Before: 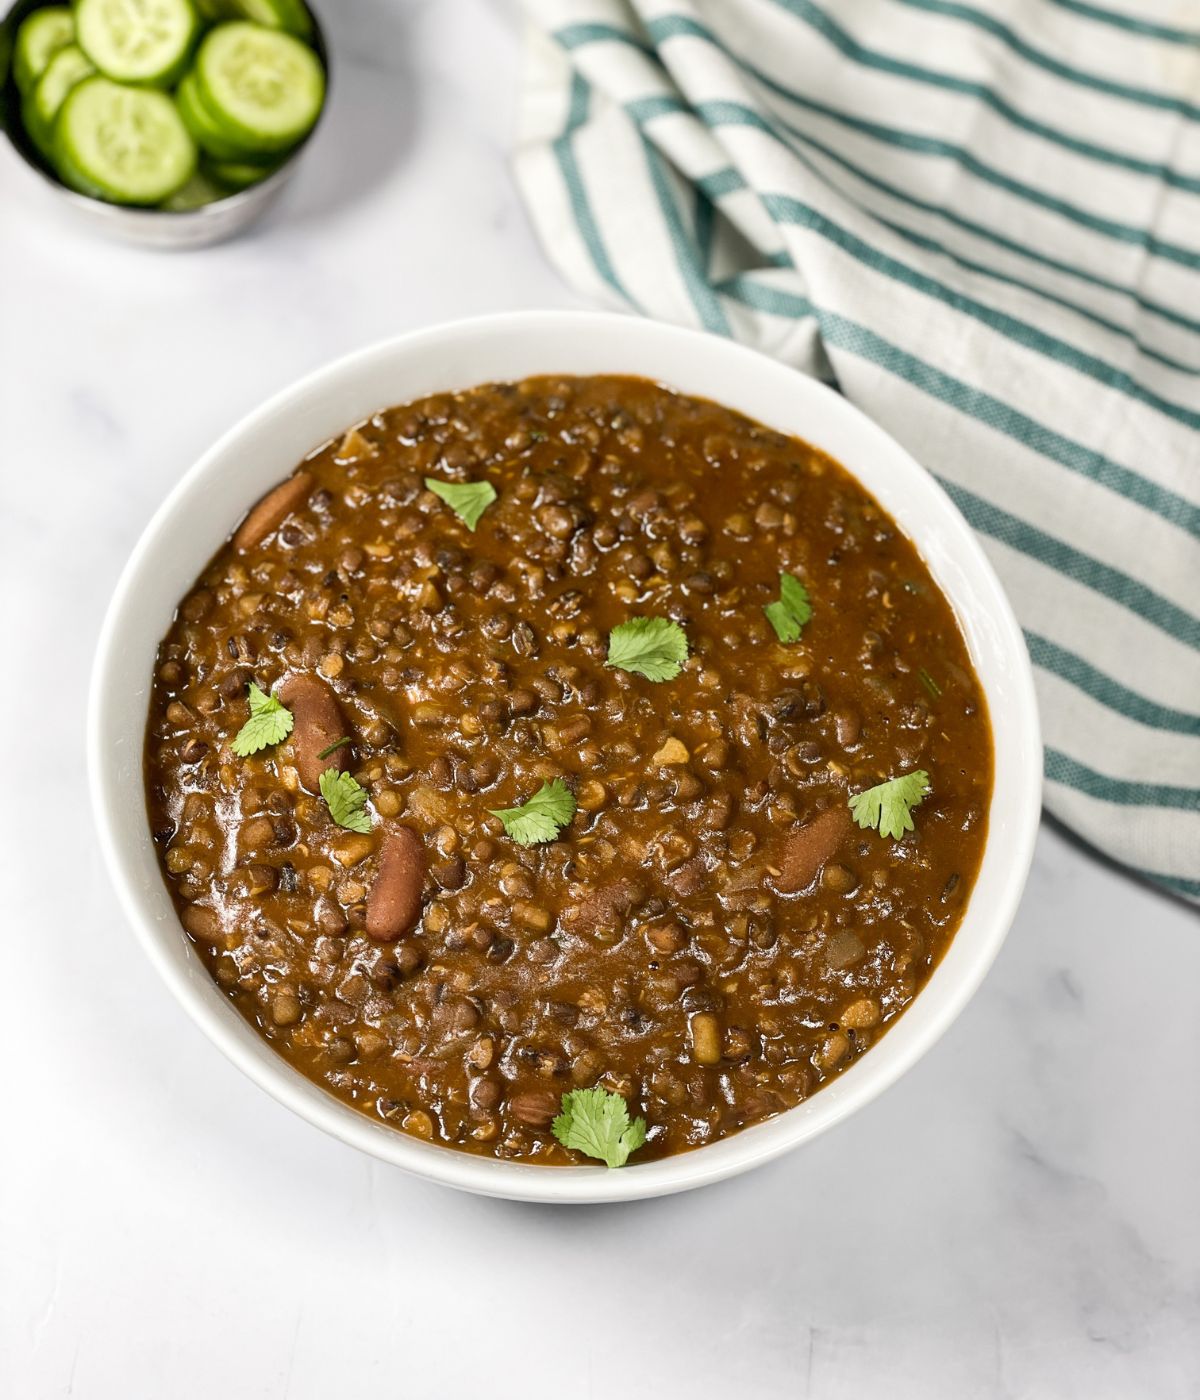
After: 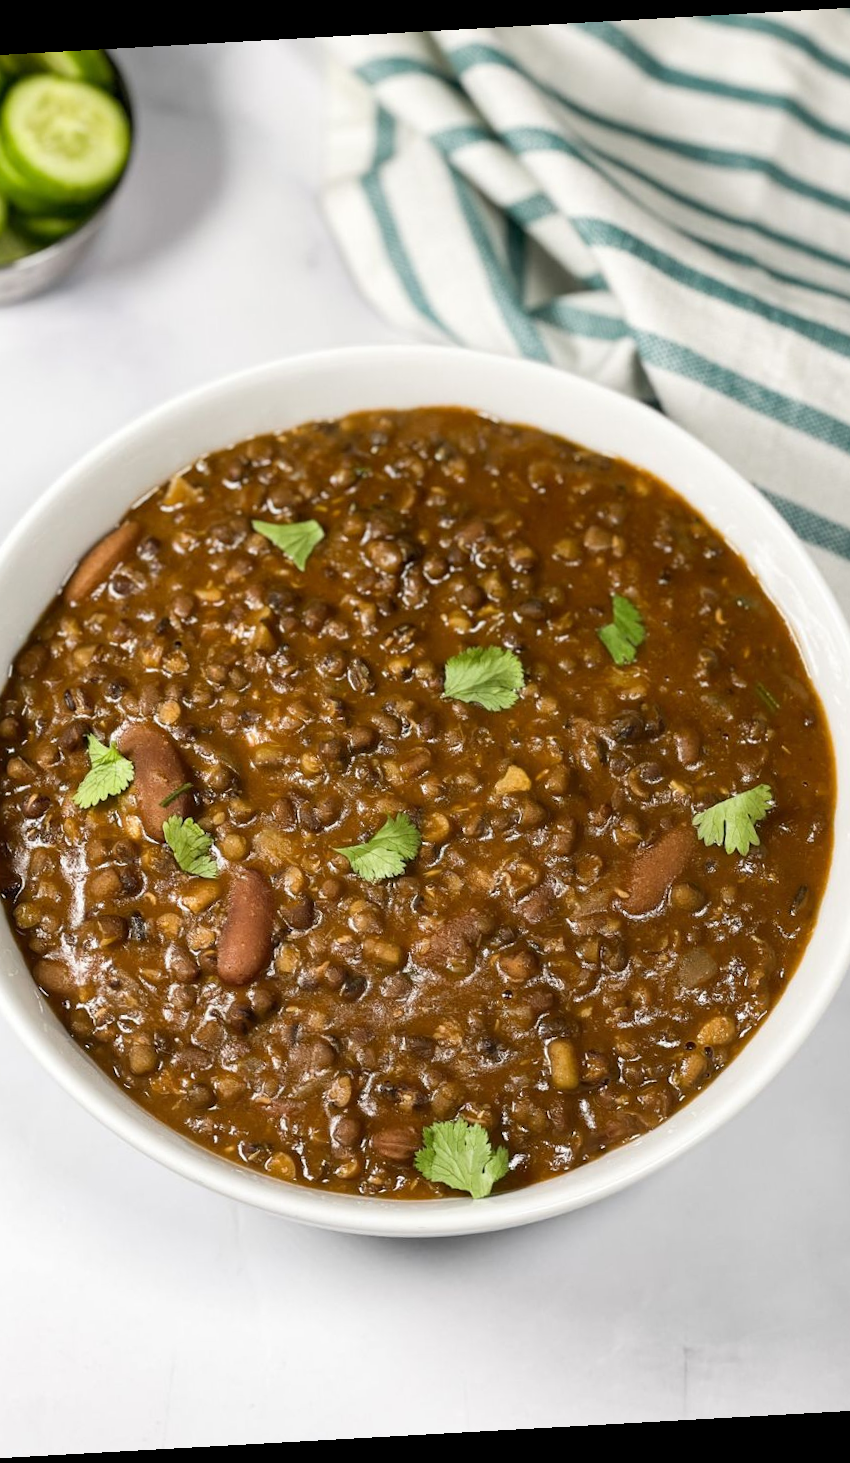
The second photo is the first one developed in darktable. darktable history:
crop and rotate: left 15.754%, right 17.579%
rotate and perspective: rotation -3.18°, automatic cropping off
